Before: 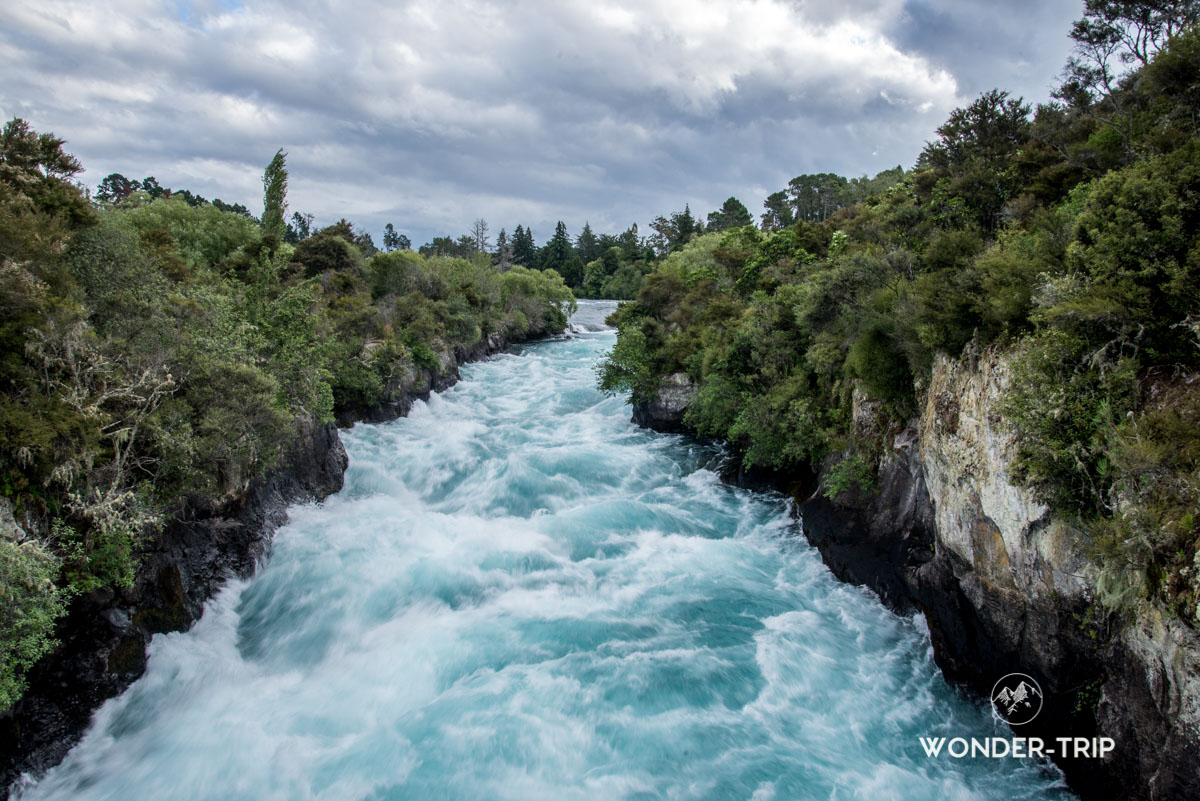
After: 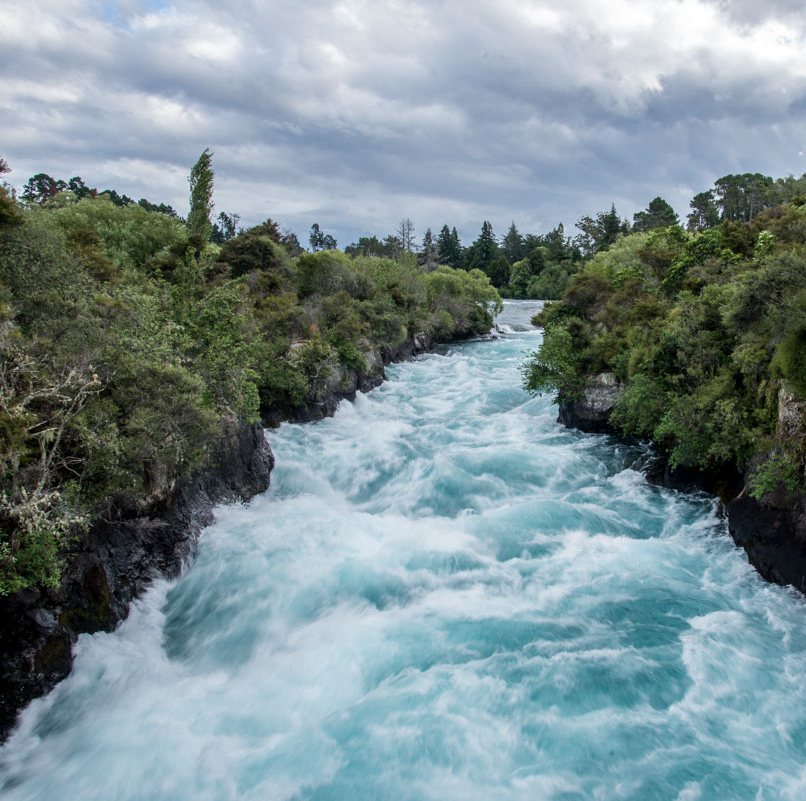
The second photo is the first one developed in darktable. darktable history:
crop and rotate: left 6.217%, right 26.602%
